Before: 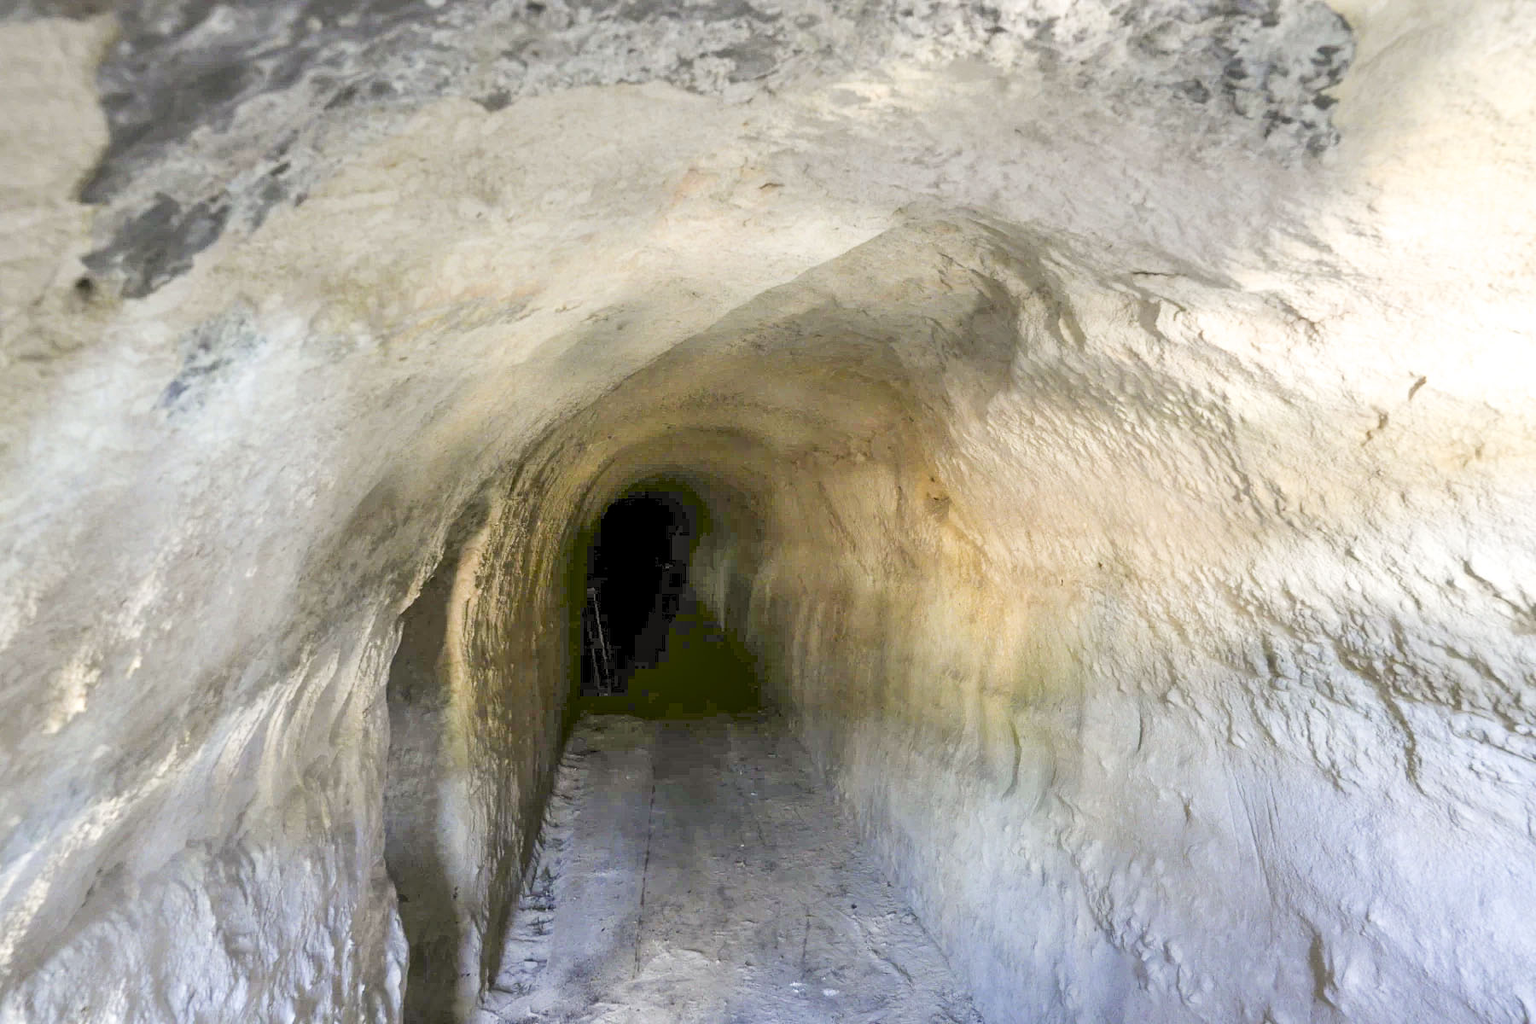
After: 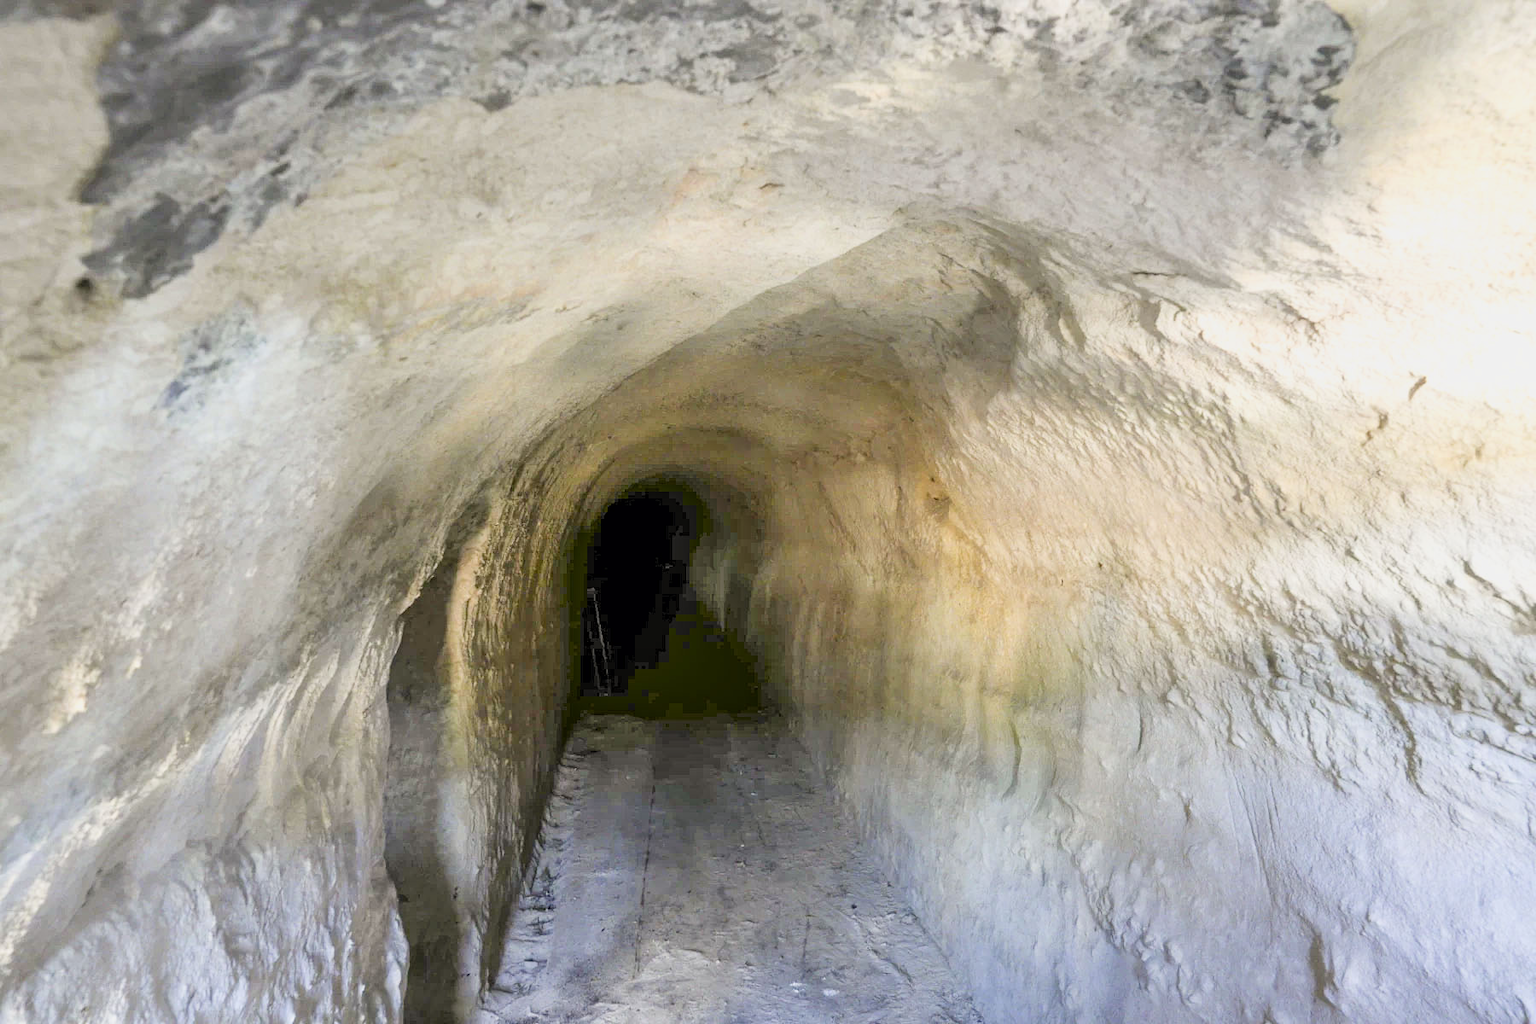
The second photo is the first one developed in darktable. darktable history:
filmic rgb: black relative exposure -9.53 EV, white relative exposure 3.03 EV, hardness 6.1, color science v6 (2022)
